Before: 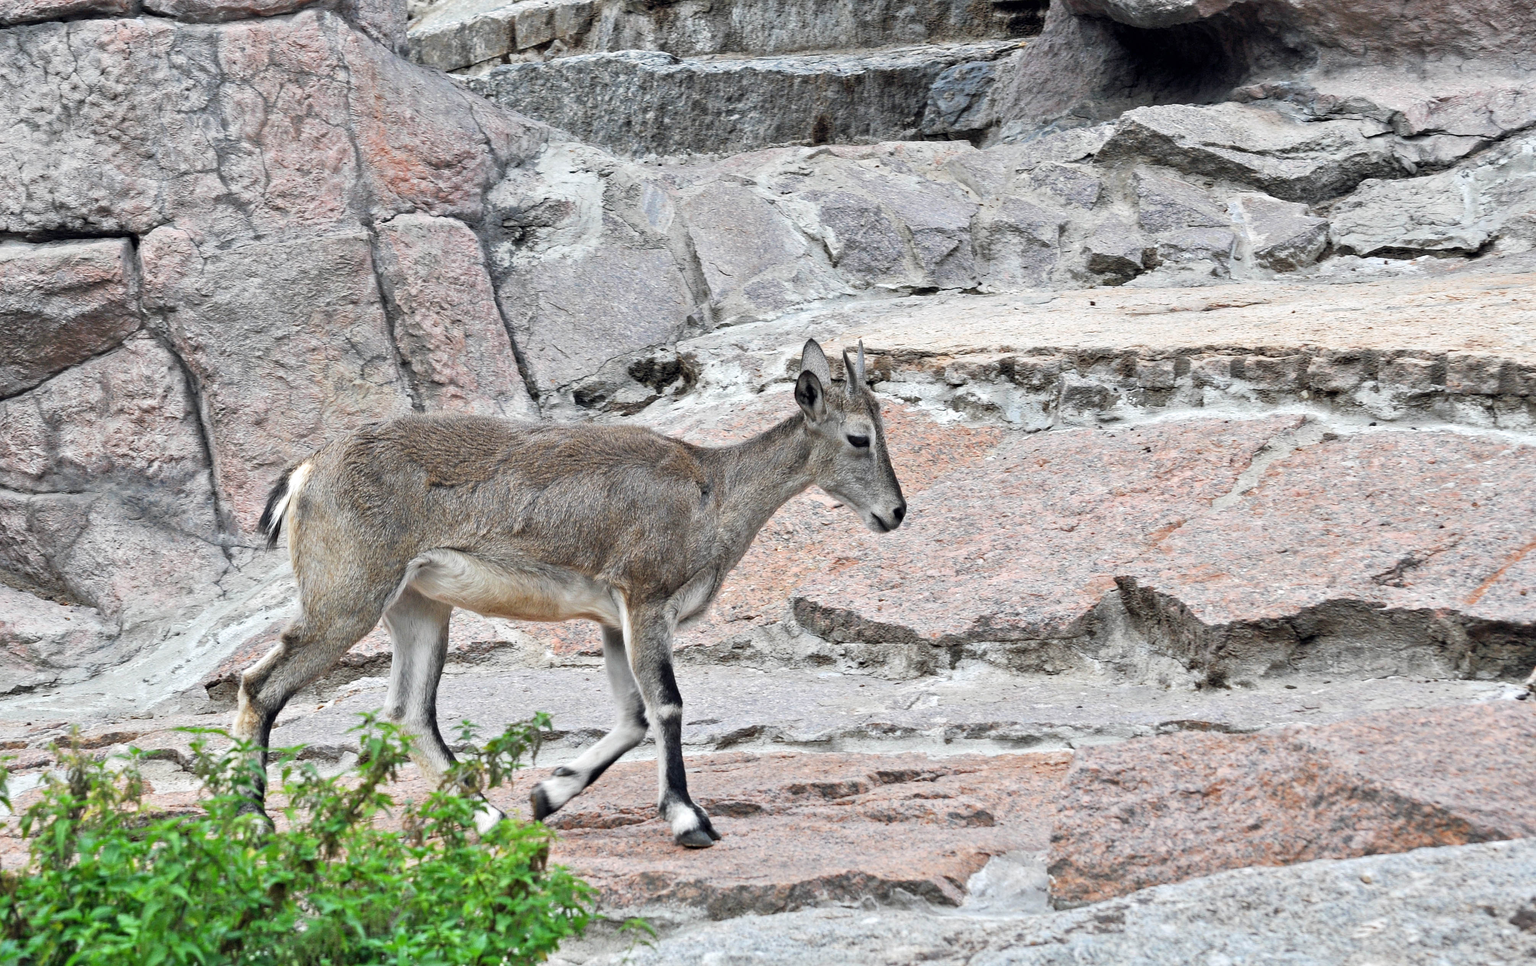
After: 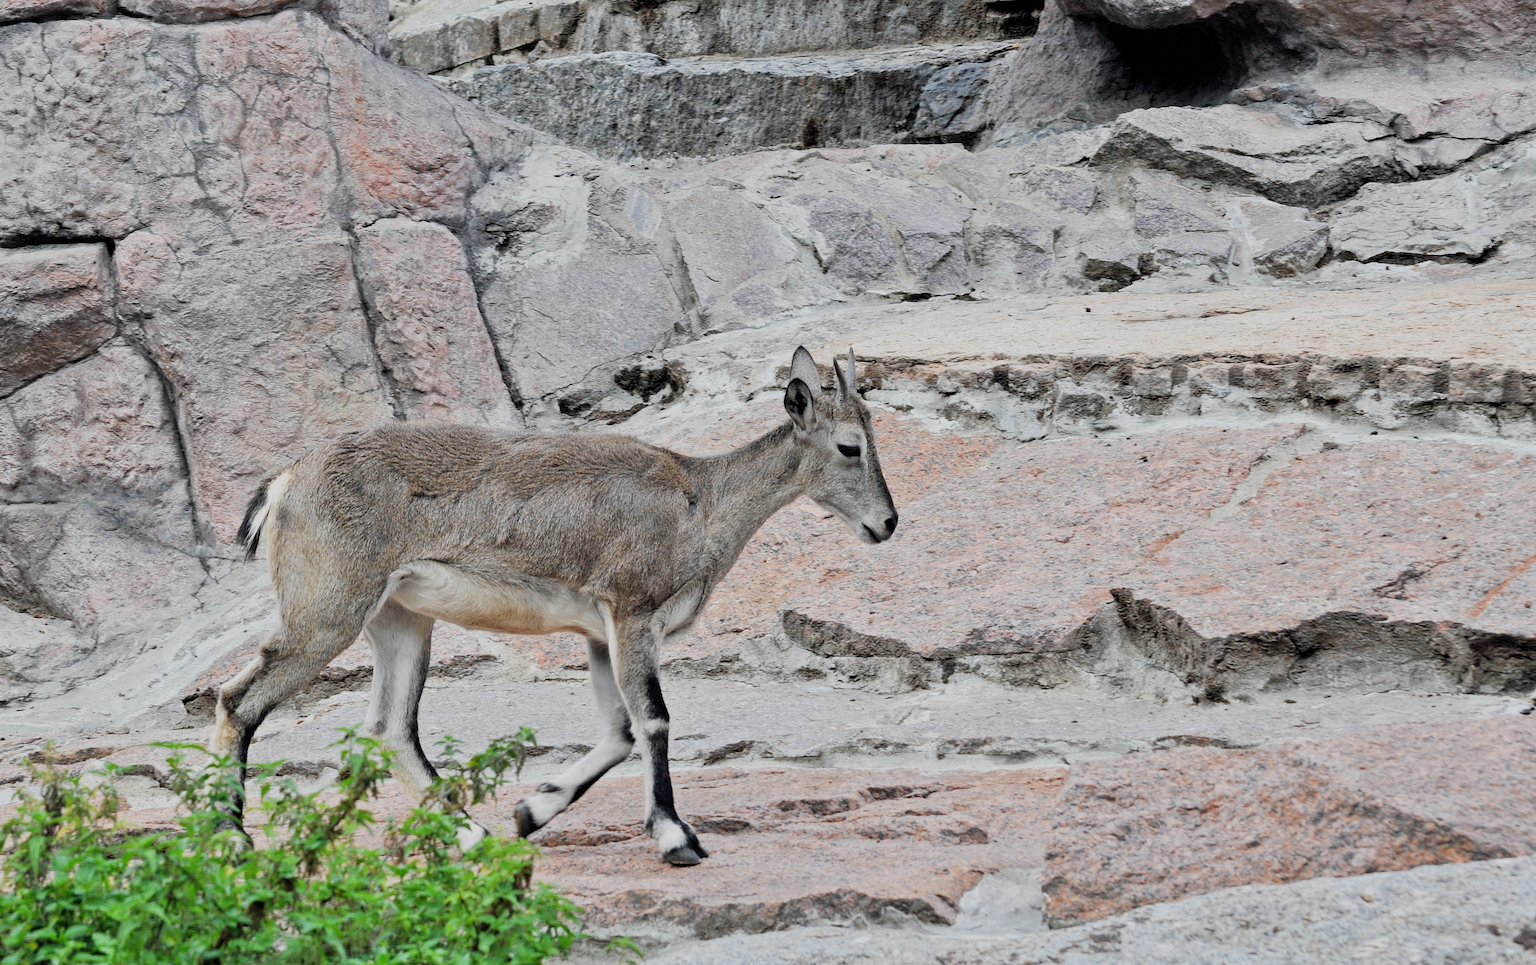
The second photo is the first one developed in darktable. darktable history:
crop: left 1.743%, right 0.268%, bottom 2.011%
filmic rgb: black relative exposure -7.65 EV, white relative exposure 4.56 EV, hardness 3.61
